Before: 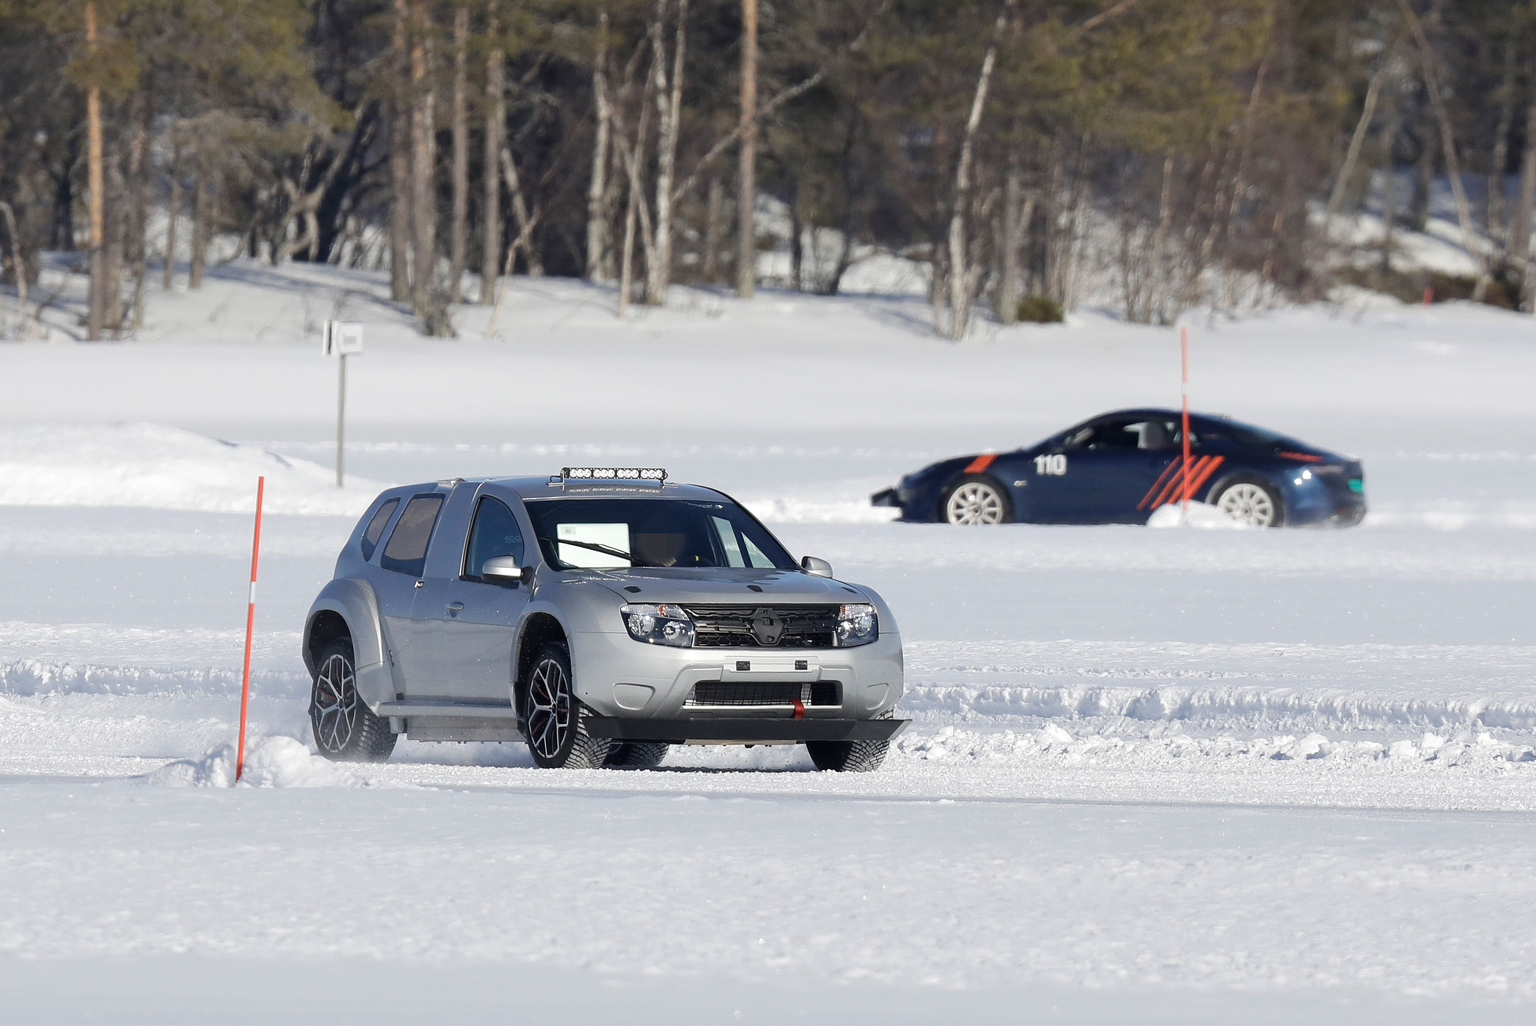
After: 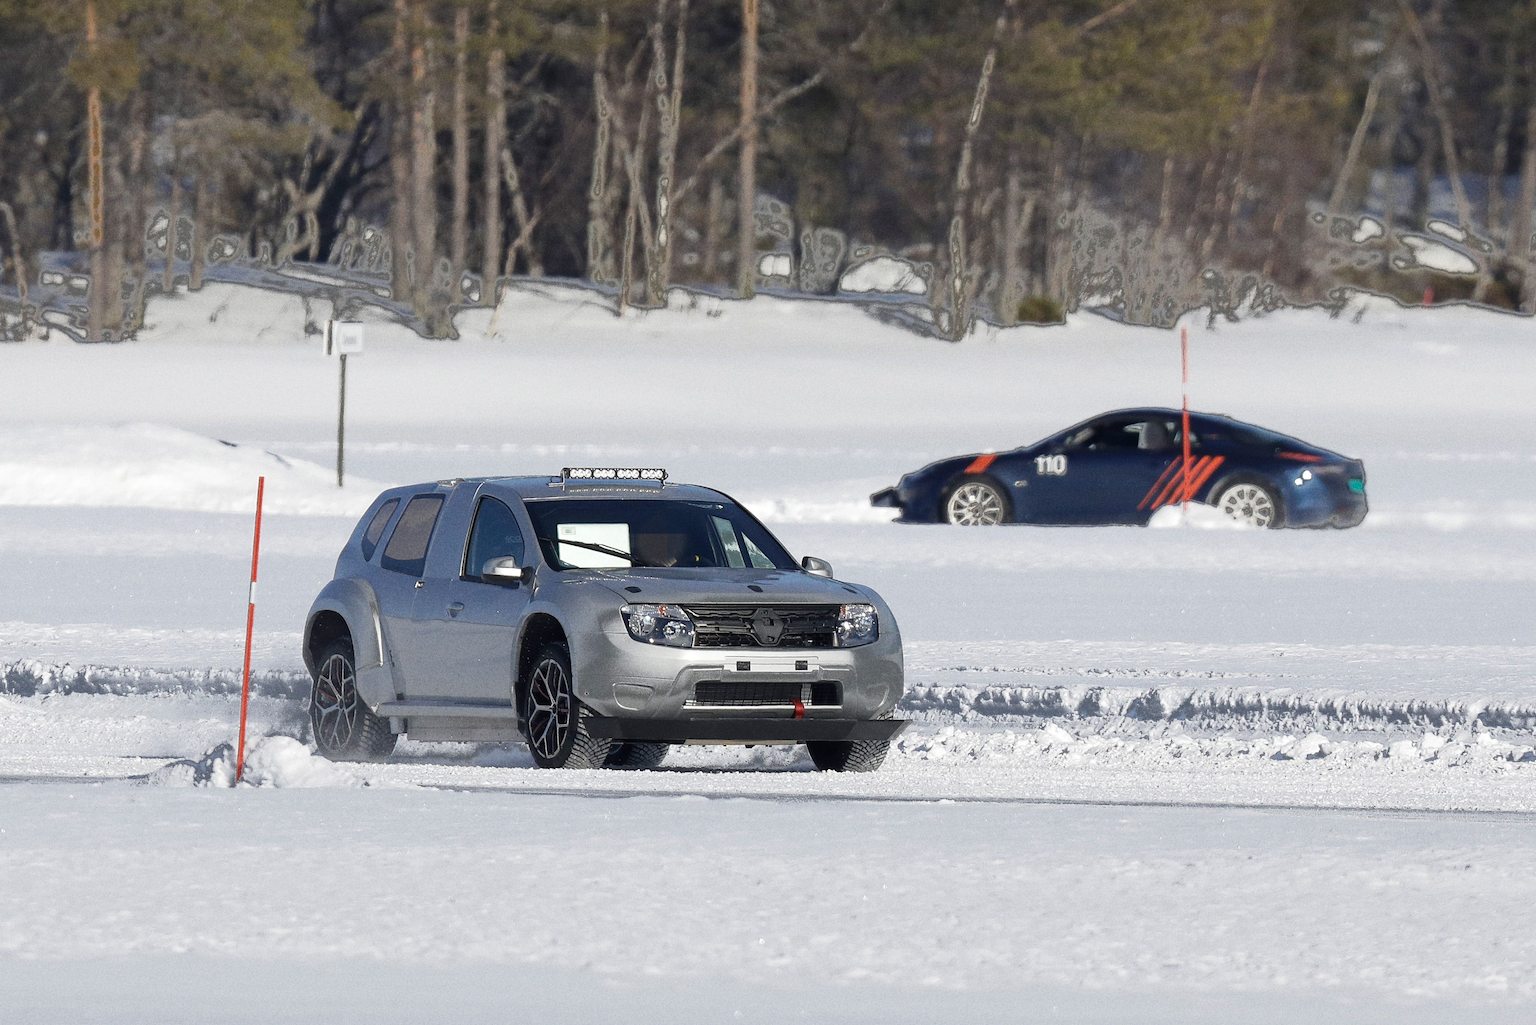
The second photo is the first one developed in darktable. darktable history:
fill light: exposure -0.73 EV, center 0.69, width 2.2
grain: on, module defaults
